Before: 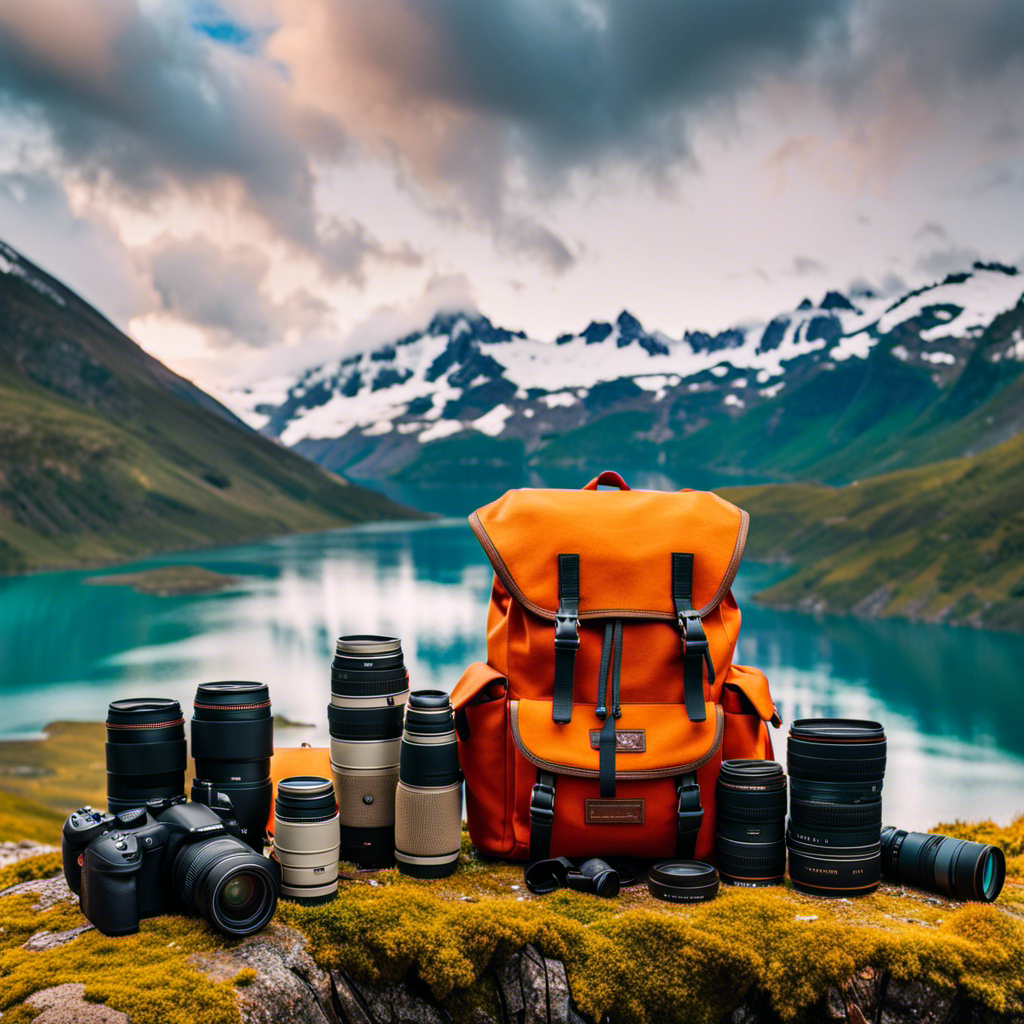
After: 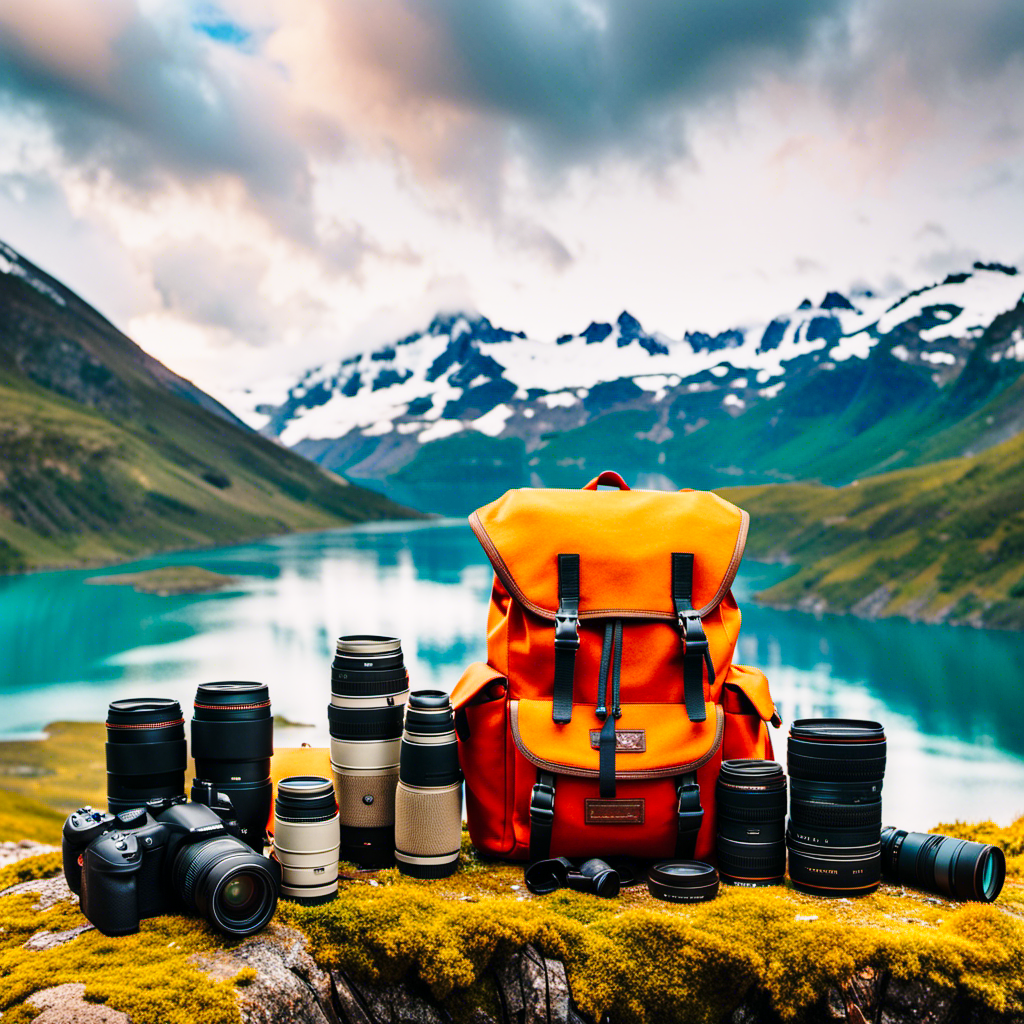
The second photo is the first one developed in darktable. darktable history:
base curve: curves: ch0 [(0, 0) (0.028, 0.03) (0.121, 0.232) (0.46, 0.748) (0.859, 0.968) (1, 1)], preserve colors none
exposure: exposure -0.151 EV, compensate highlight preservation false
